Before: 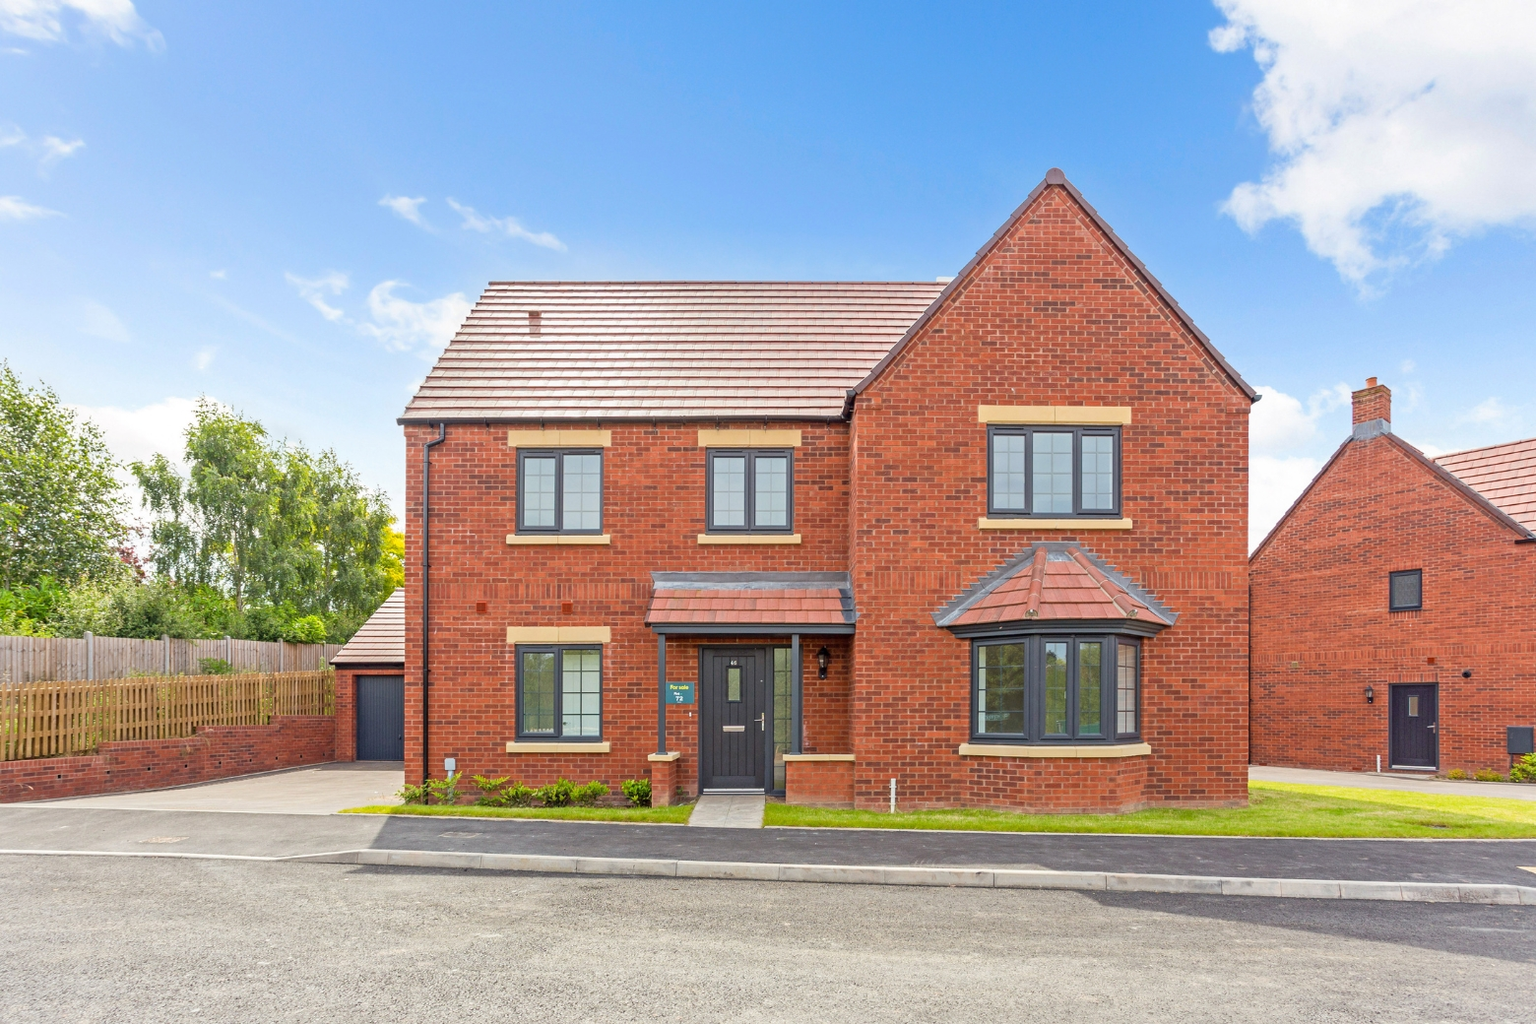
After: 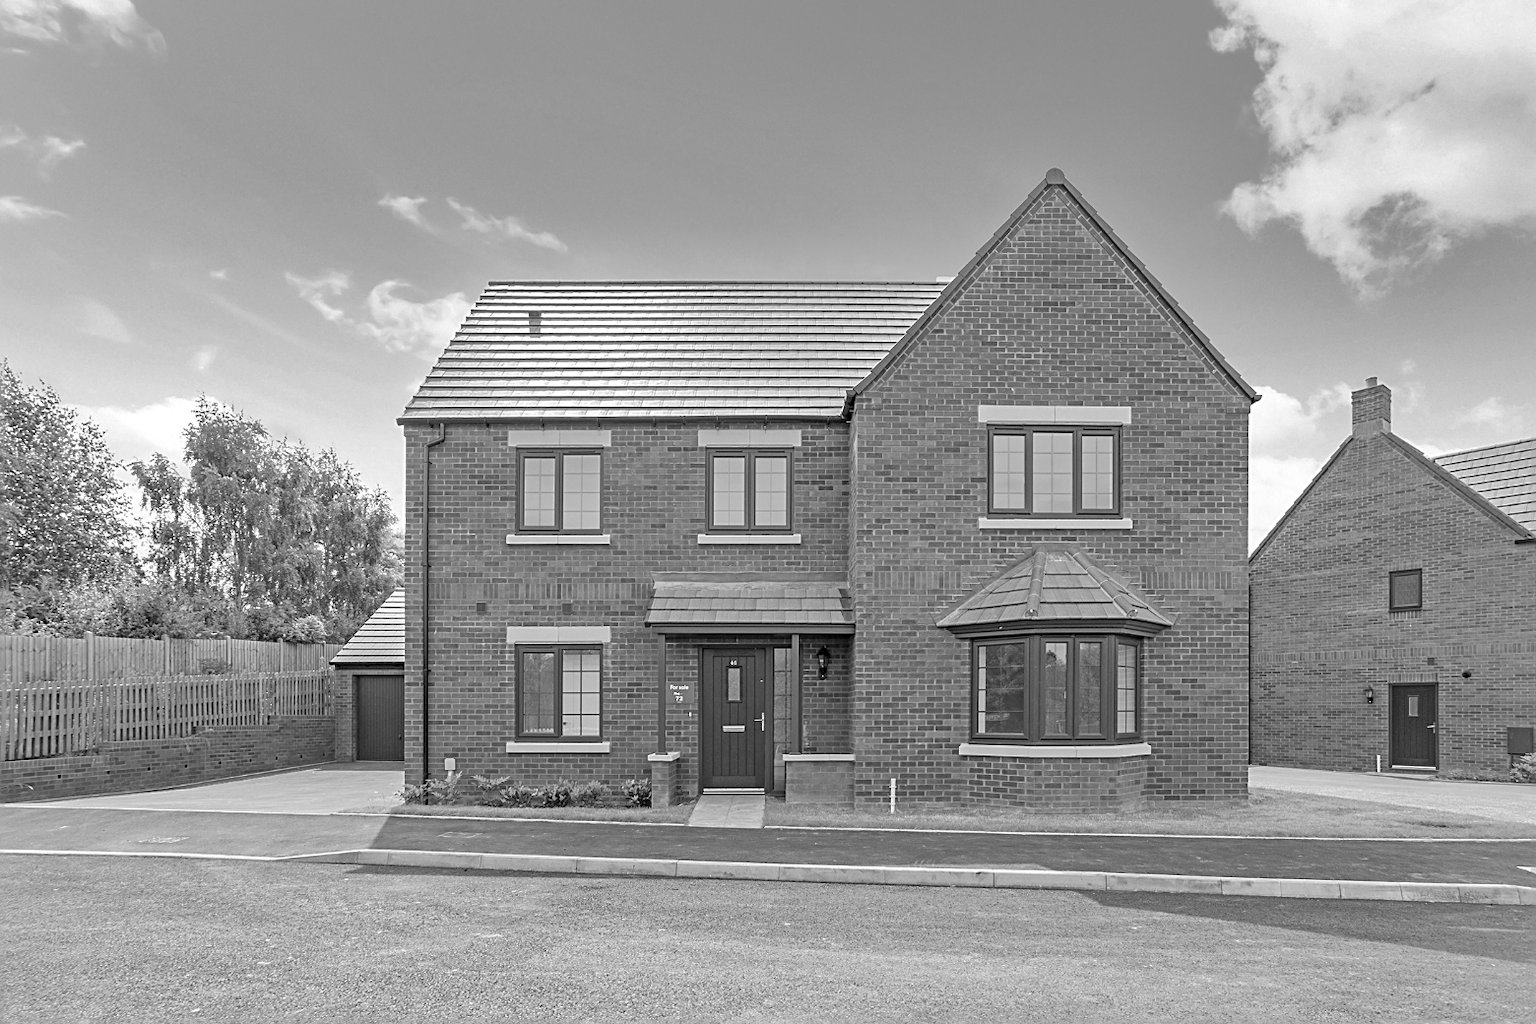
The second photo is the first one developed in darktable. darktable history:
sharpen: on, module defaults
velvia: on, module defaults
shadows and highlights: shadows 40, highlights -60
contrast brightness saturation: saturation -1
